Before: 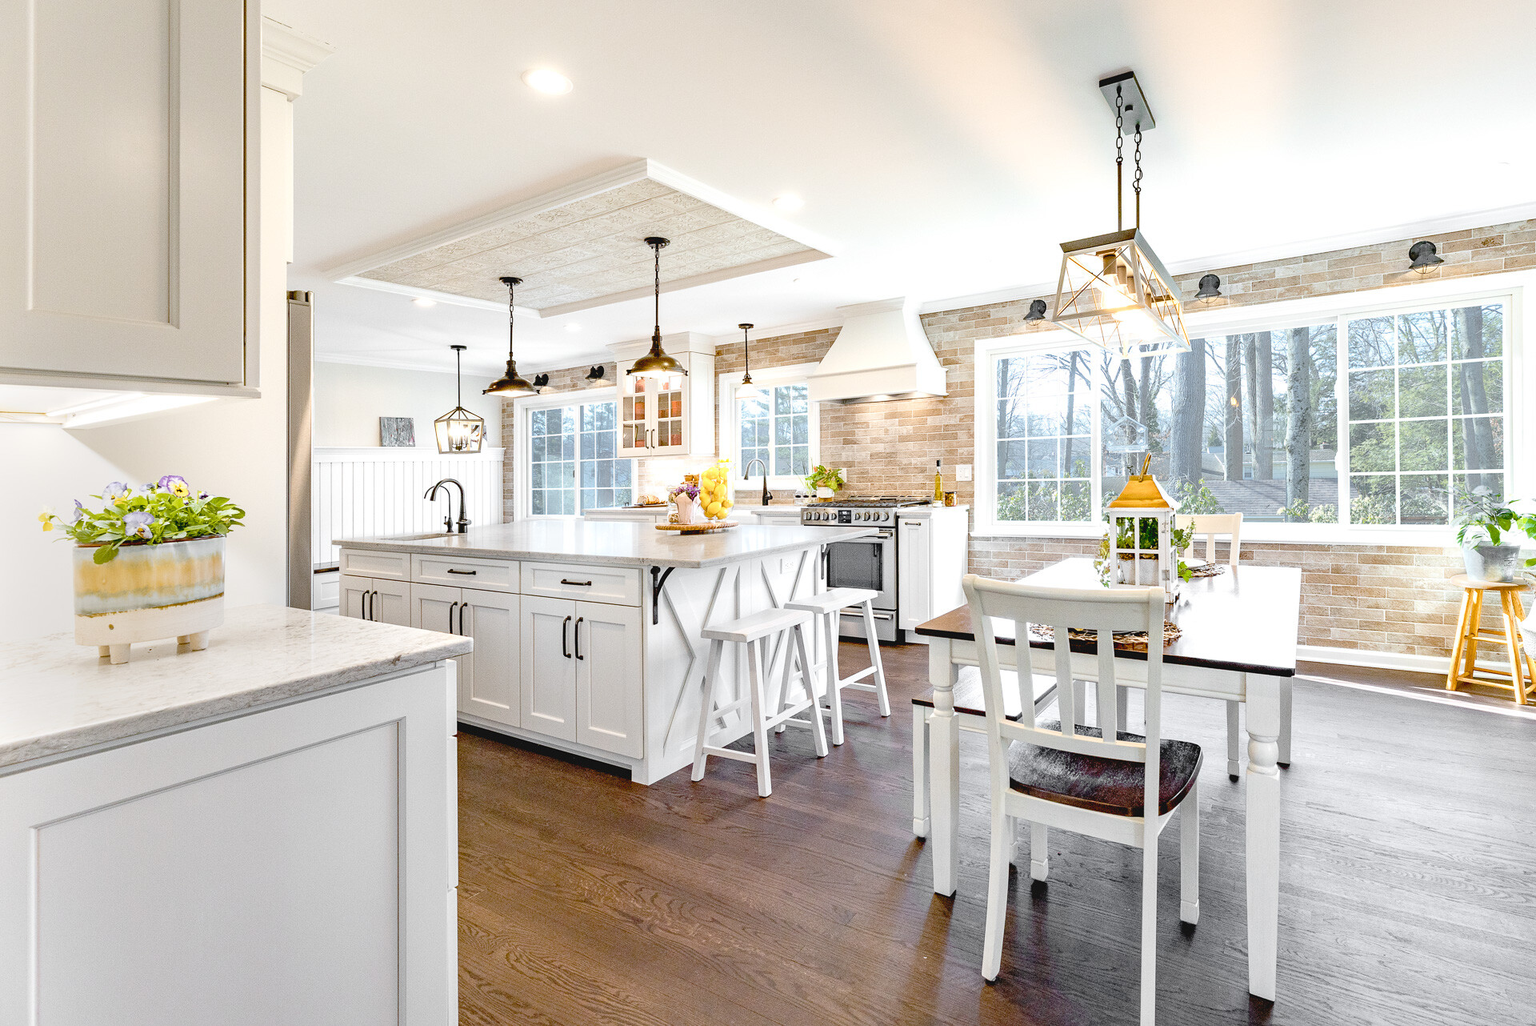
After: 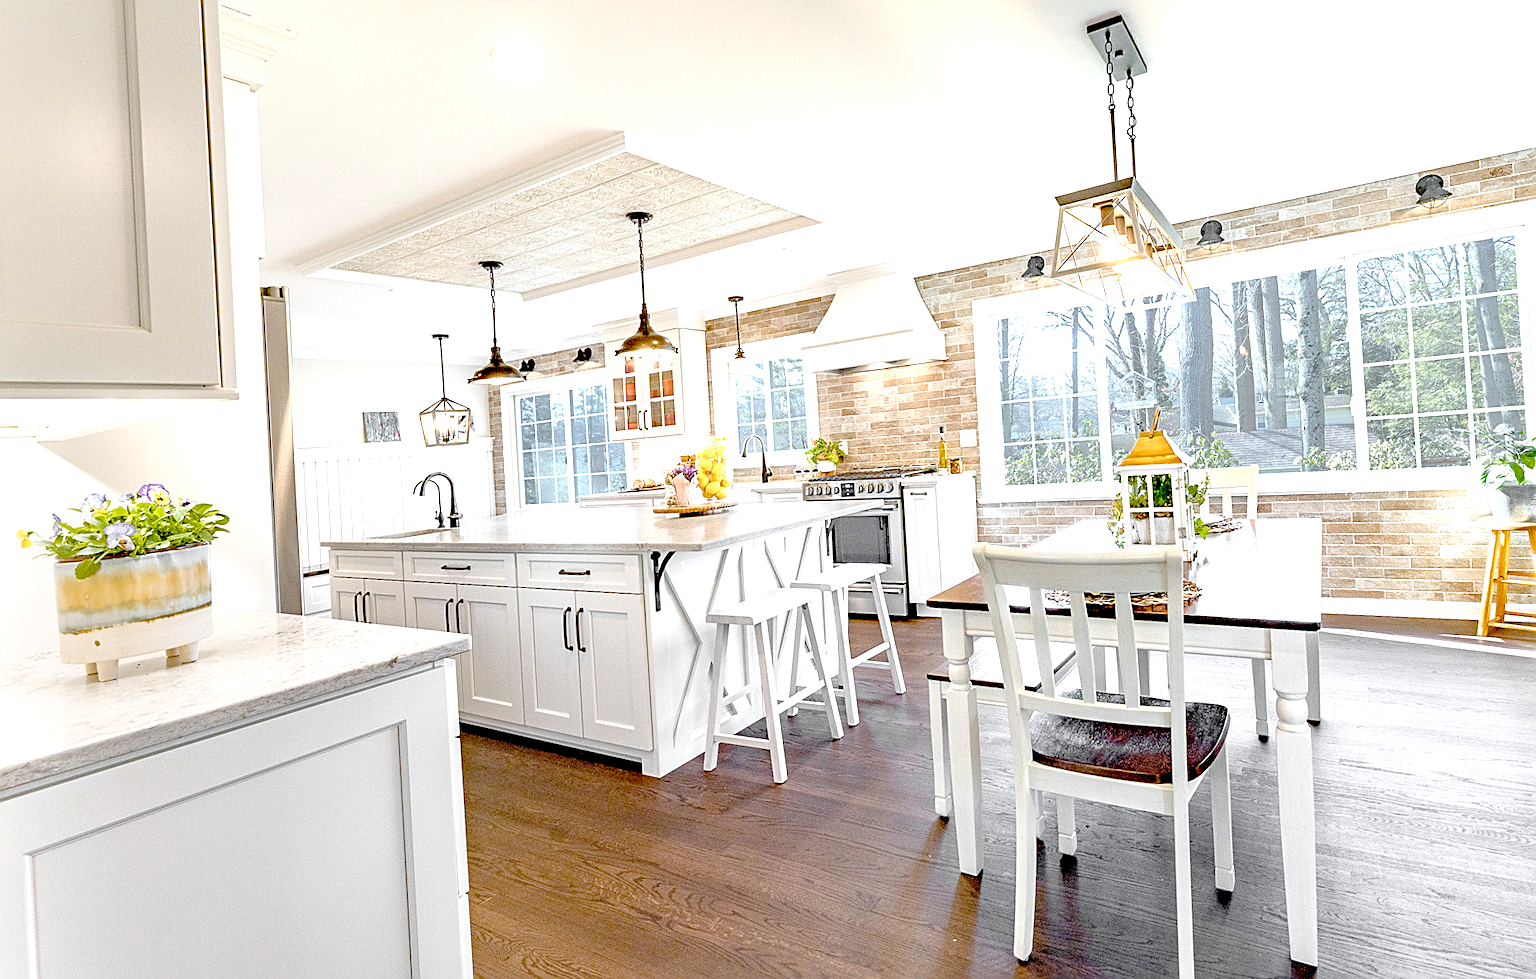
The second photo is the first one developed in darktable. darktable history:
rotate and perspective: rotation -3°, crop left 0.031, crop right 0.968, crop top 0.07, crop bottom 0.93
exposure: black level correction 0.012, exposure 0.7 EV, compensate exposure bias true, compensate highlight preservation false
tone equalizer: -8 EV 0.25 EV, -7 EV 0.417 EV, -6 EV 0.417 EV, -5 EV 0.25 EV, -3 EV -0.25 EV, -2 EV -0.417 EV, -1 EV -0.417 EV, +0 EV -0.25 EV, edges refinement/feathering 500, mask exposure compensation -1.57 EV, preserve details guided filter
sharpen: on, module defaults
contrast equalizer: y [[0.5, 0.5, 0.472, 0.5, 0.5, 0.5], [0.5 ×6], [0.5 ×6], [0 ×6], [0 ×6]]
